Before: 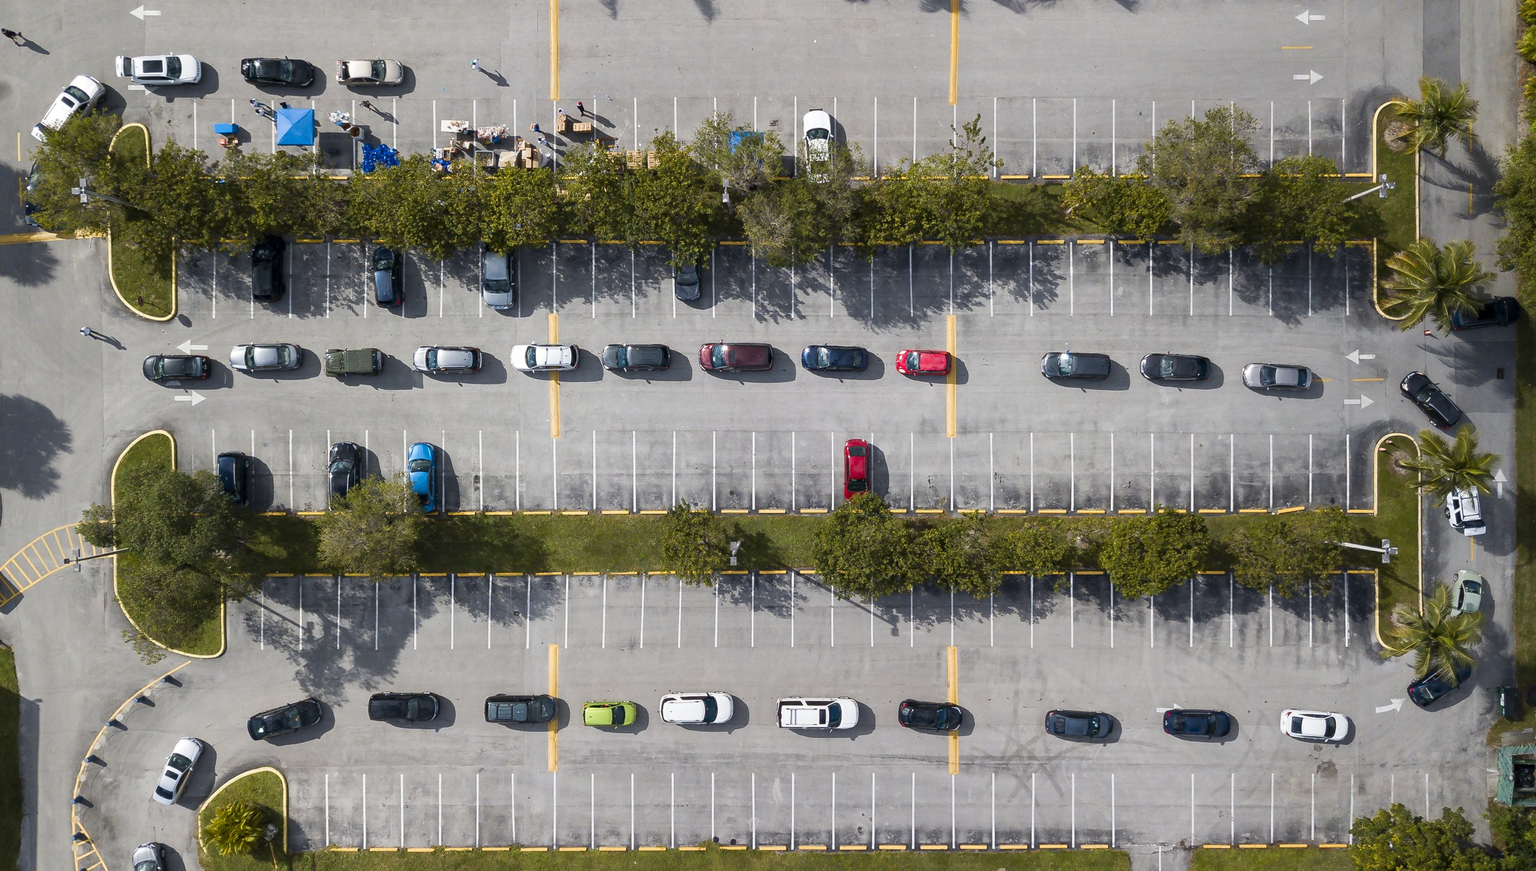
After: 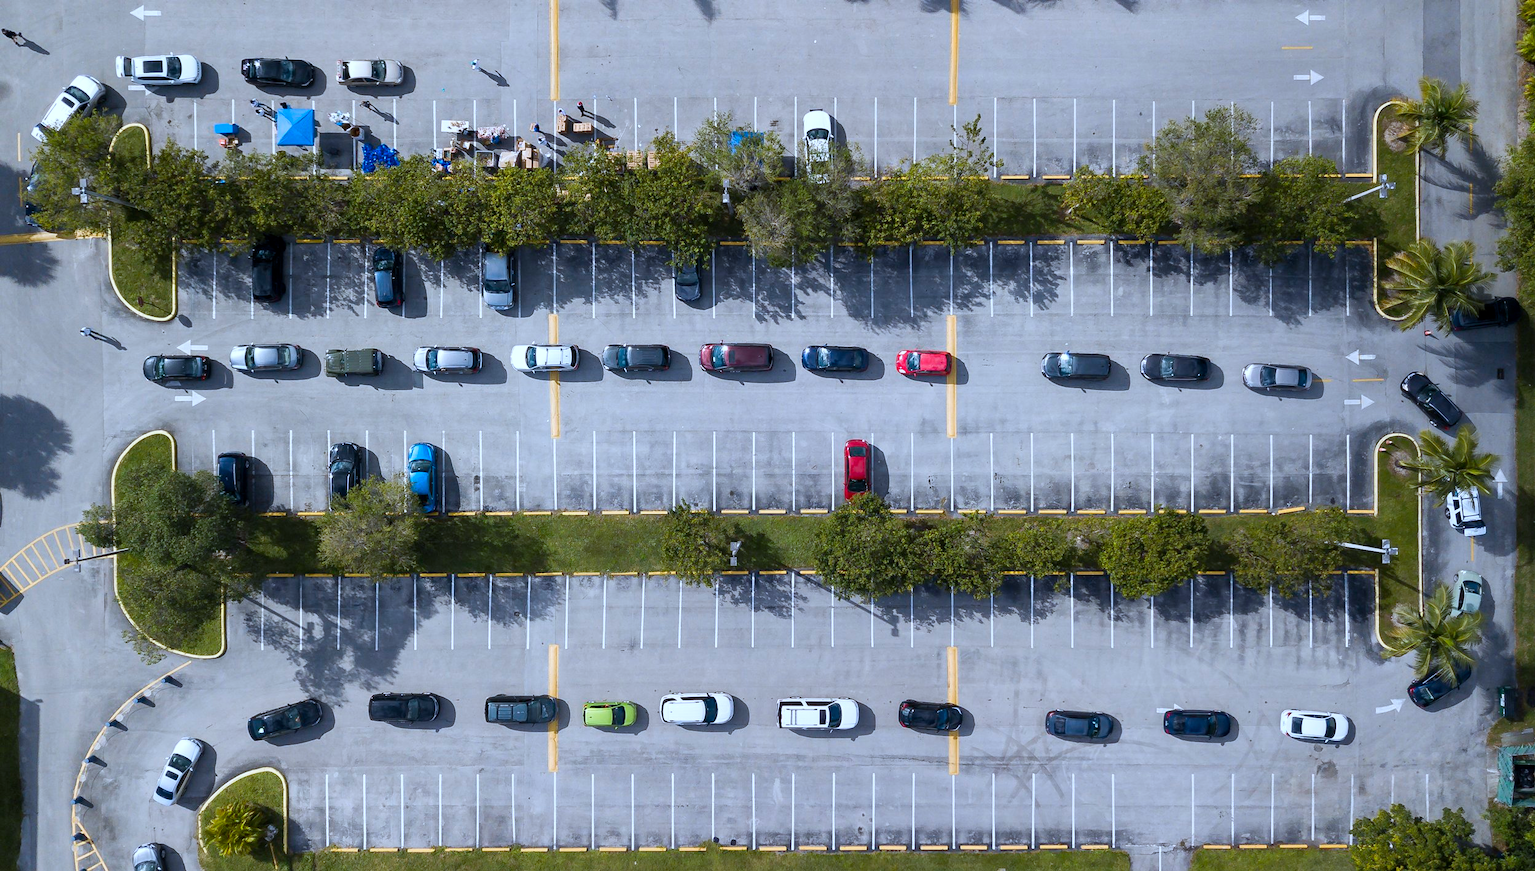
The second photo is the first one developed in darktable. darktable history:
white balance: red 0.948, green 1.02, blue 1.176
